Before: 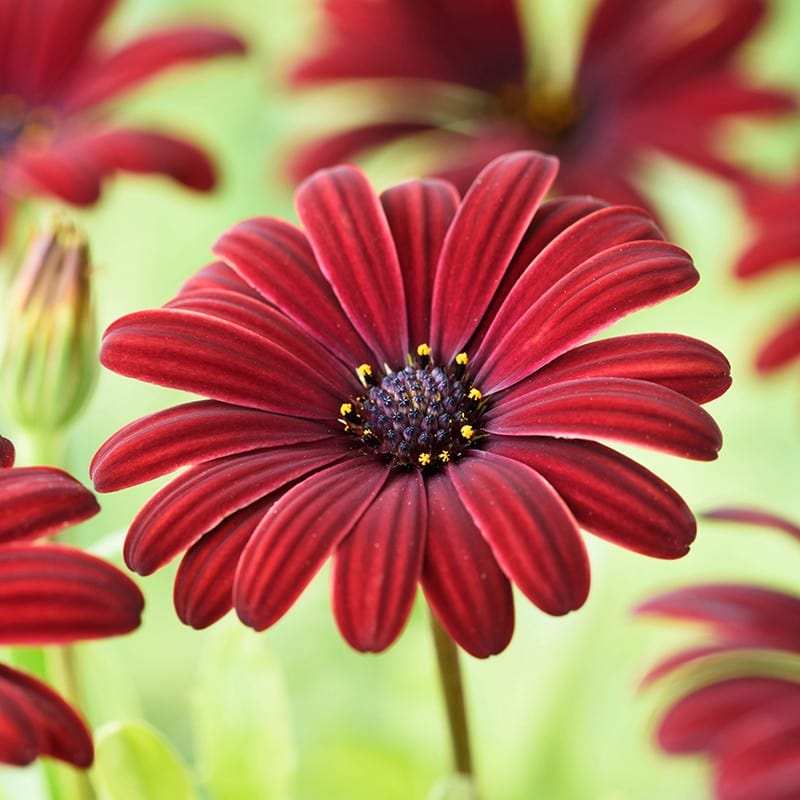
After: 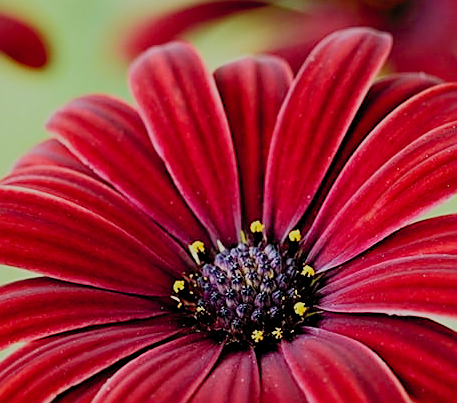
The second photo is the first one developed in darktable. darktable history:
filmic rgb: middle gray luminance 30%, black relative exposure -9 EV, white relative exposure 7 EV, threshold 6 EV, target black luminance 0%, hardness 2.94, latitude 2.04%, contrast 0.963, highlights saturation mix 5%, shadows ↔ highlights balance 12.16%, add noise in highlights 0, preserve chrominance no, color science v3 (2019), use custom middle-gray values true, iterations of high-quality reconstruction 0, contrast in highlights soft, enable highlight reconstruction true
shadows and highlights: on, module defaults
crop: left 20.932%, top 15.471%, right 21.848%, bottom 34.081%
sharpen: on, module defaults
white balance: red 0.986, blue 1.01
contrast brightness saturation: contrast 0.2, brightness 0.16, saturation 0.22
